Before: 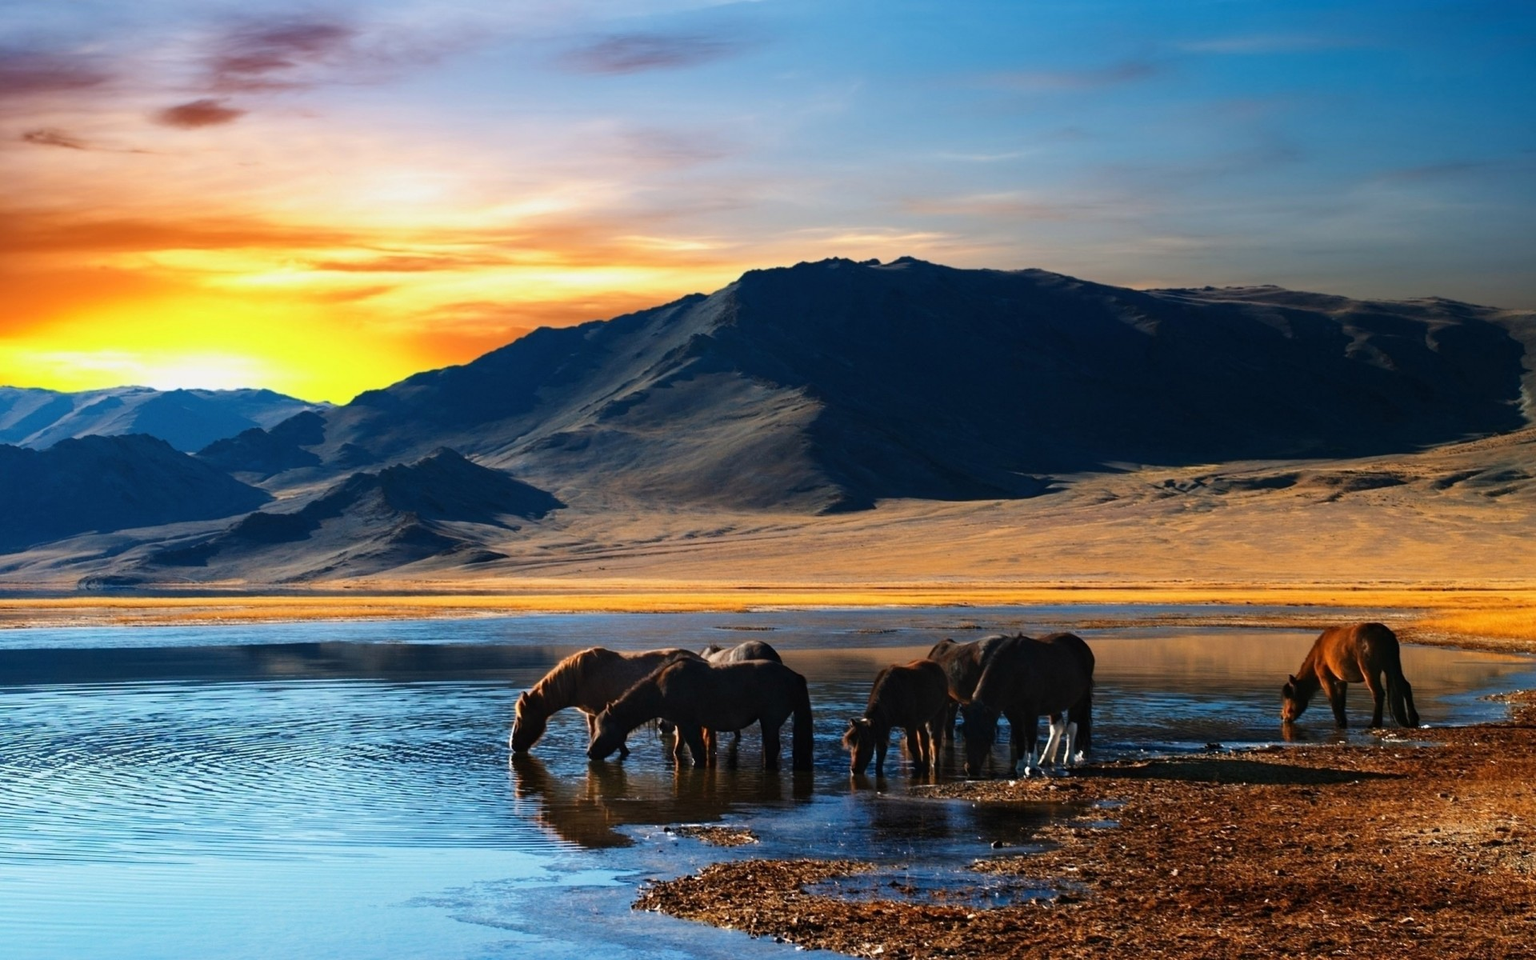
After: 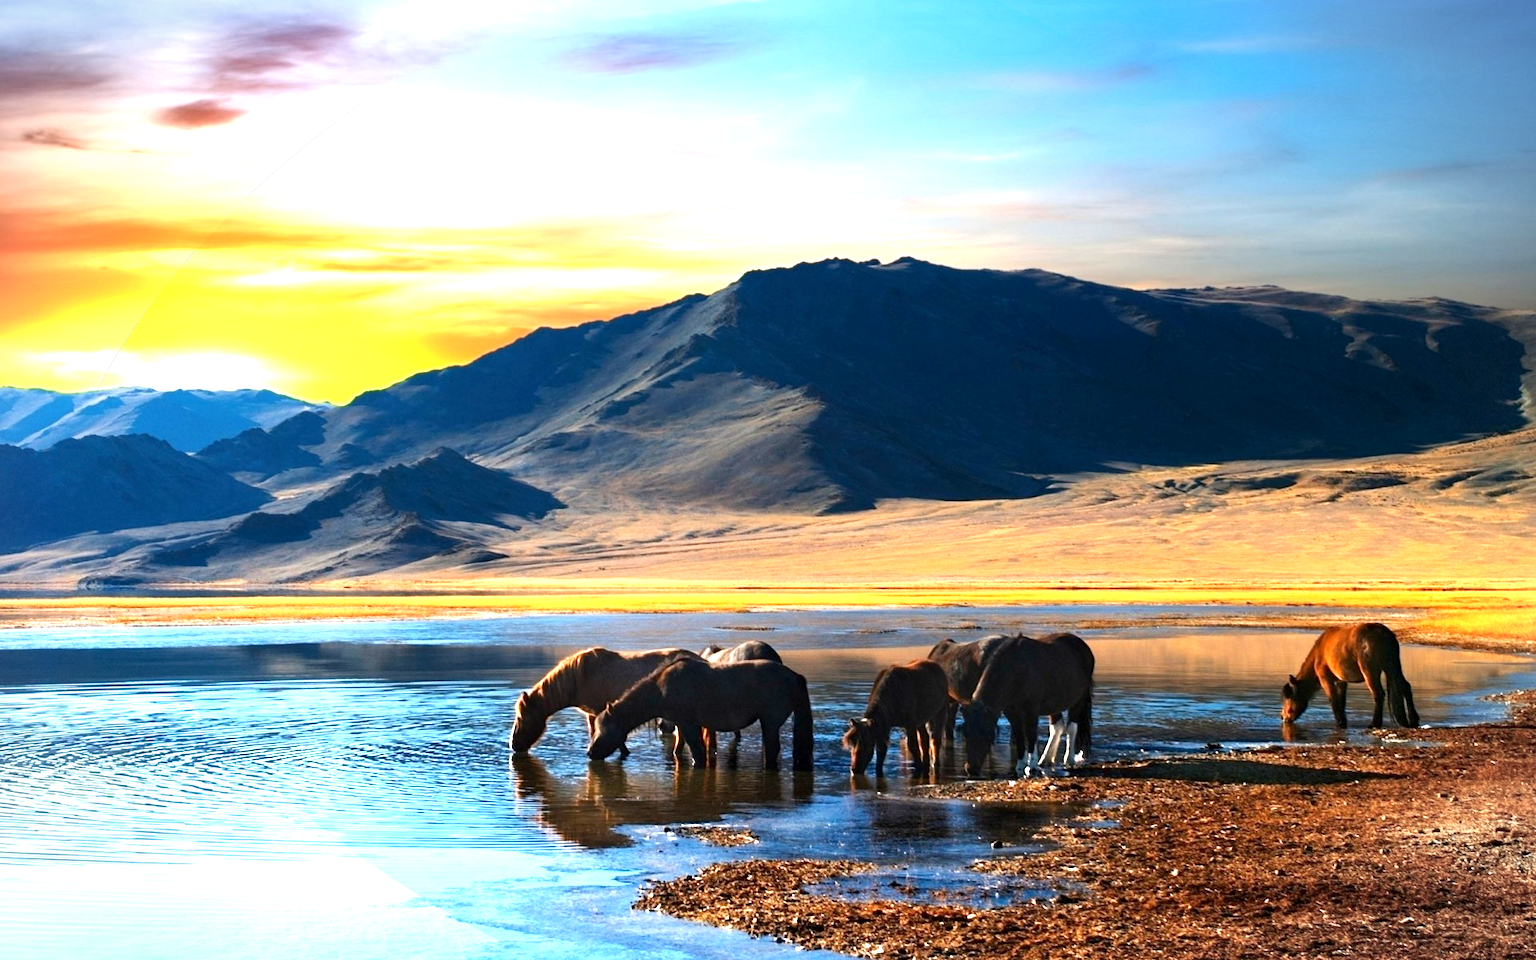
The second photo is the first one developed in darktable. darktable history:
vignetting: fall-off start 91%, fall-off radius 39.39%, brightness -0.182, saturation -0.3, width/height ratio 1.219, shape 1.3, dithering 8-bit output, unbound false
exposure: black level correction 0.001, exposure 1.3 EV, compensate highlight preservation false
